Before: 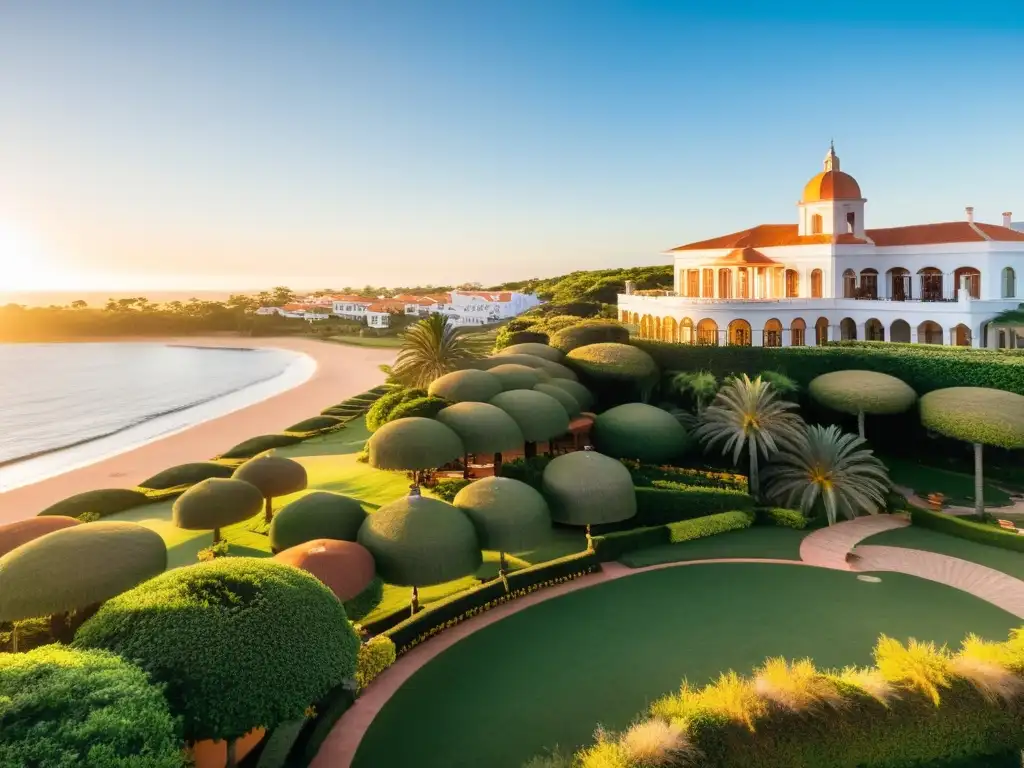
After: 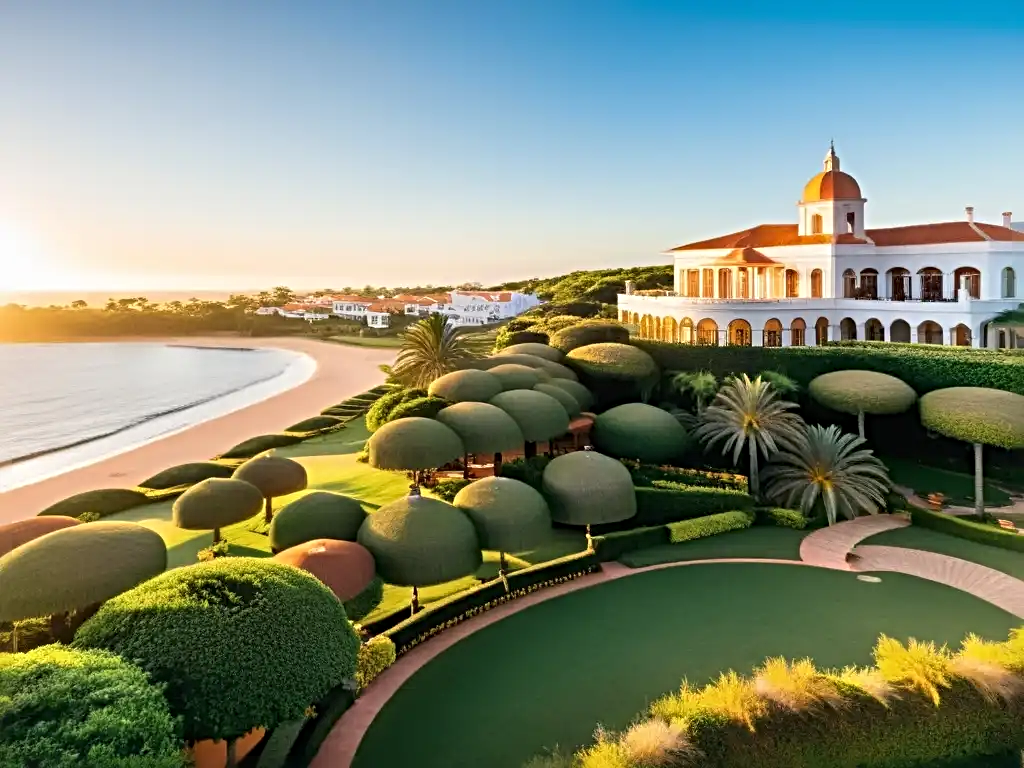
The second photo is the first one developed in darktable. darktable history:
sharpen: radius 4.923
